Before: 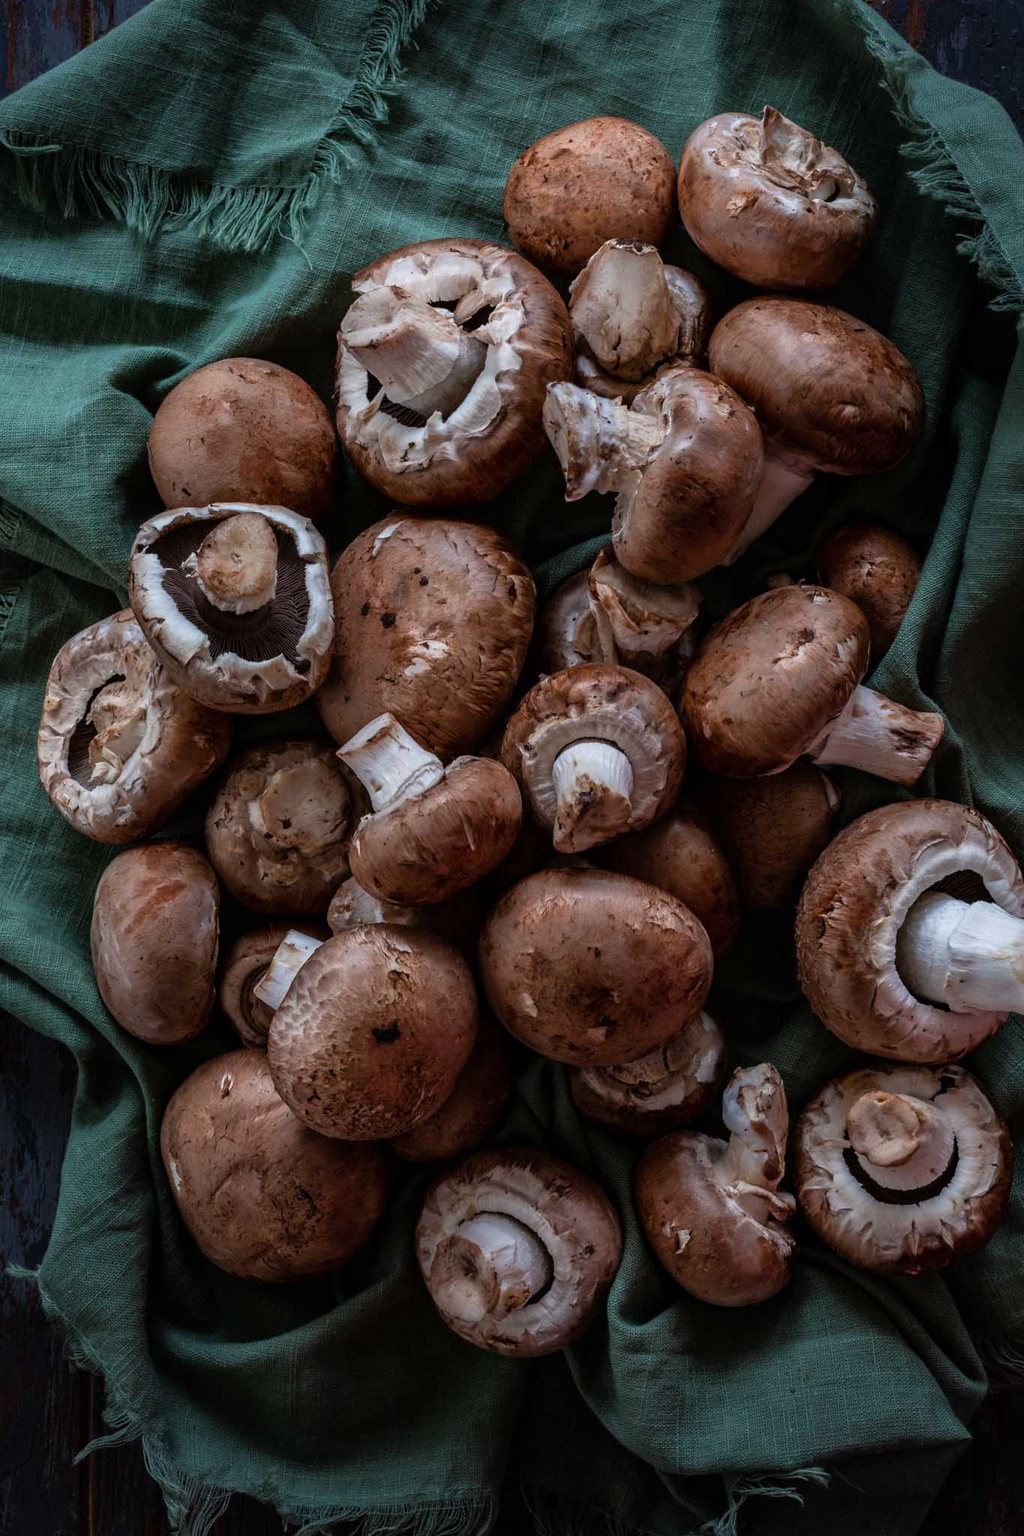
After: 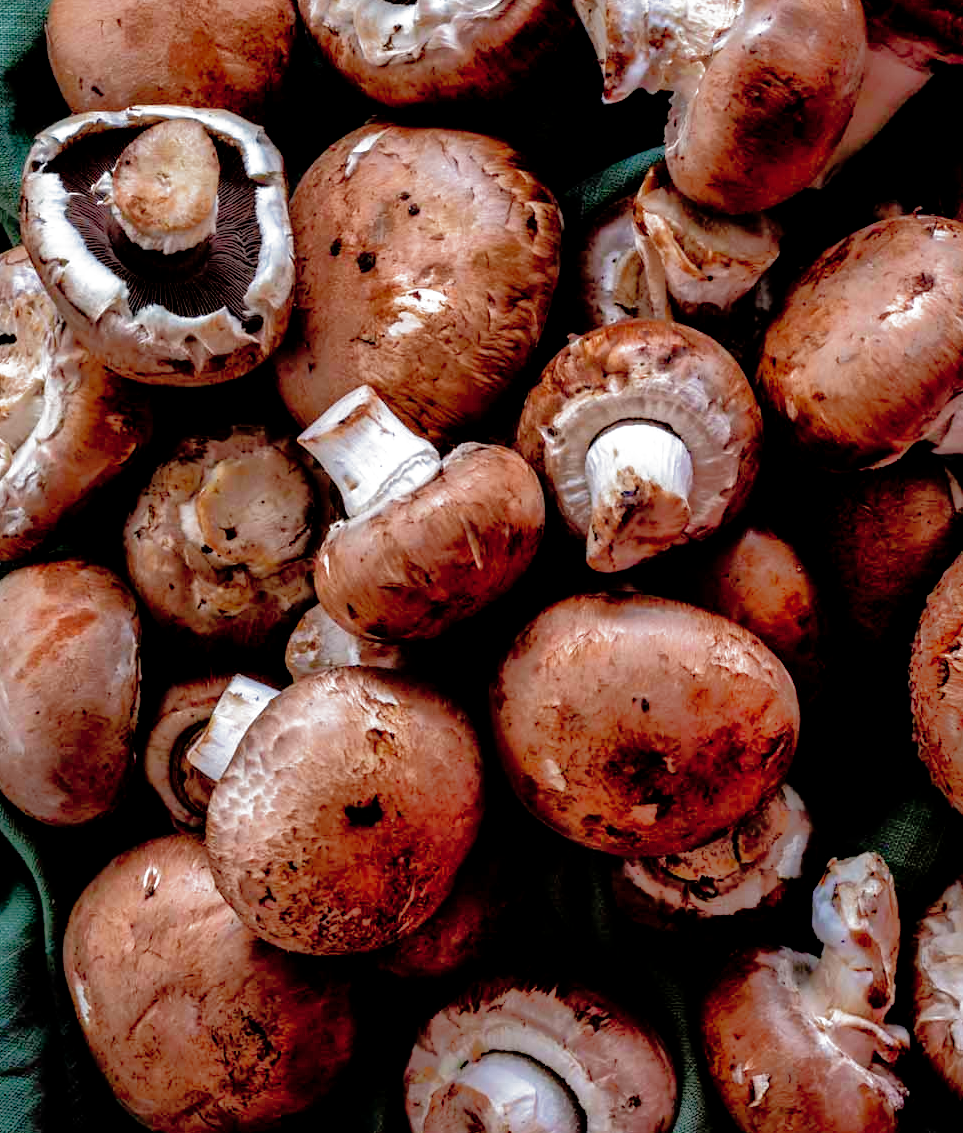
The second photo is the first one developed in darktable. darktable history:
filmic rgb: middle gray luminance 8.8%, black relative exposure -6.3 EV, white relative exposure 2.7 EV, threshold 6 EV, target black luminance 0%, hardness 4.74, latitude 73.47%, contrast 1.332, shadows ↔ highlights balance 10.13%, add noise in highlights 0, preserve chrominance no, color science v3 (2019), use custom middle-gray values true, iterations of high-quality reconstruction 0, contrast in highlights soft, enable highlight reconstruction true
crop: left 11.123%, top 27.61%, right 18.3%, bottom 17.034%
shadows and highlights: shadows 60, highlights -60
